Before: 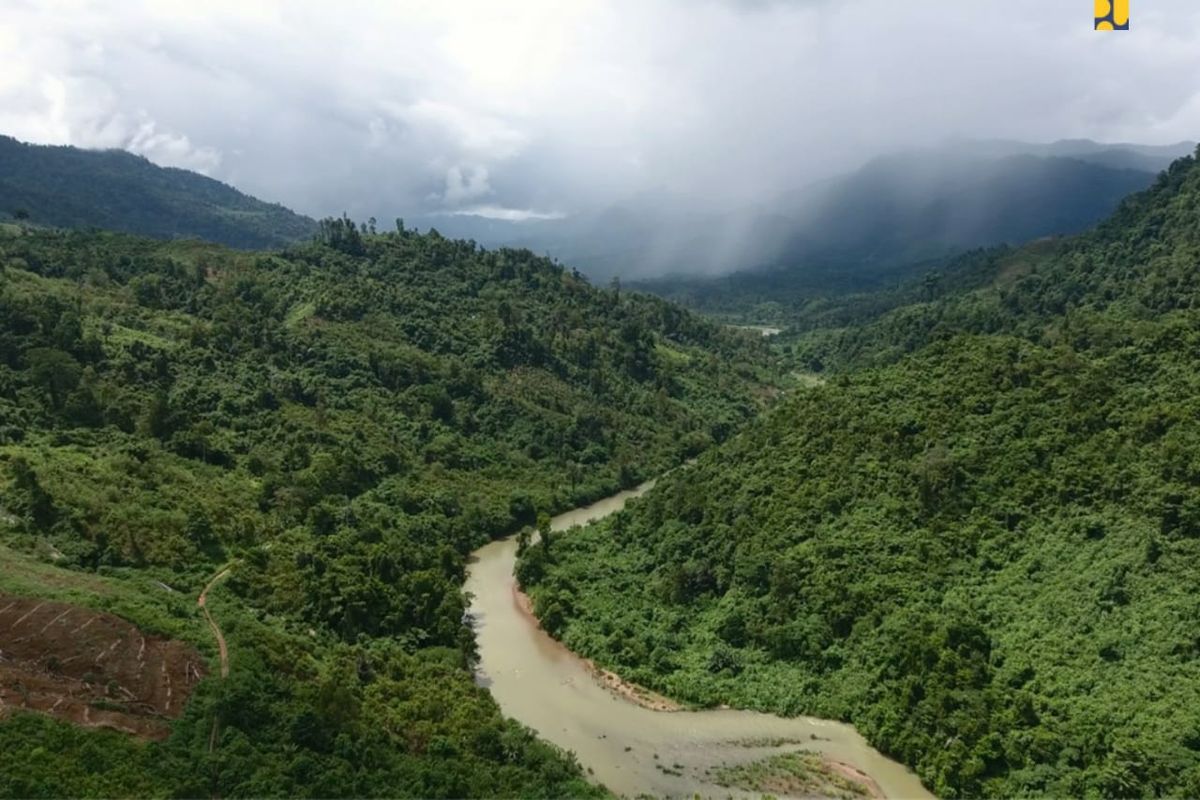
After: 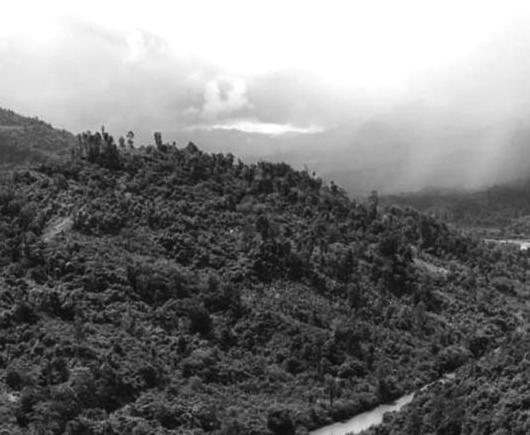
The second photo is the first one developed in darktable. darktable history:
crop: left 20.241%, top 10.755%, right 35.534%, bottom 34.784%
exposure: compensate highlight preservation false
tone equalizer: -8 EV -0.756 EV, -7 EV -0.715 EV, -6 EV -0.614 EV, -5 EV -0.383 EV, -3 EV 0.379 EV, -2 EV 0.6 EV, -1 EV 0.699 EV, +0 EV 0.729 EV, edges refinement/feathering 500, mask exposure compensation -1.57 EV, preserve details no
color zones: curves: ch1 [(0, -0.014) (0.143, -0.013) (0.286, -0.013) (0.429, -0.016) (0.571, -0.019) (0.714, -0.015) (0.857, 0.002) (1, -0.014)]
